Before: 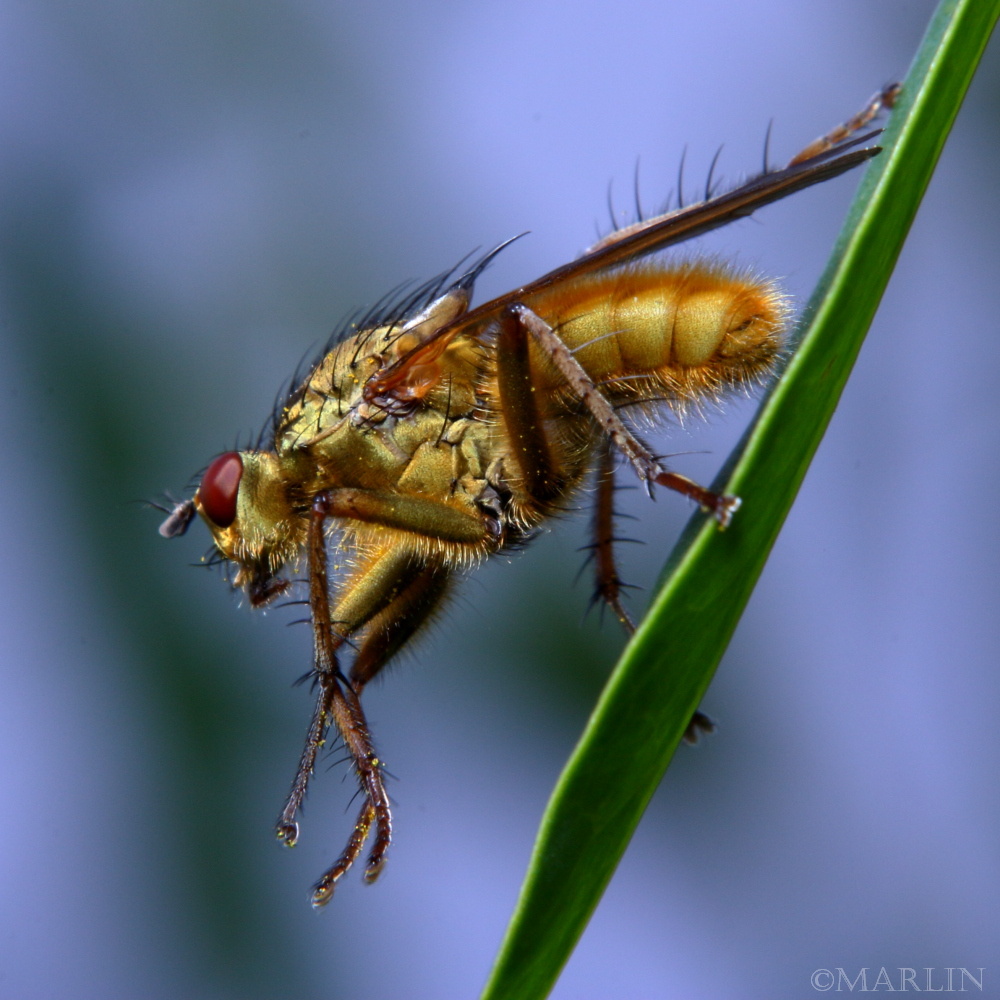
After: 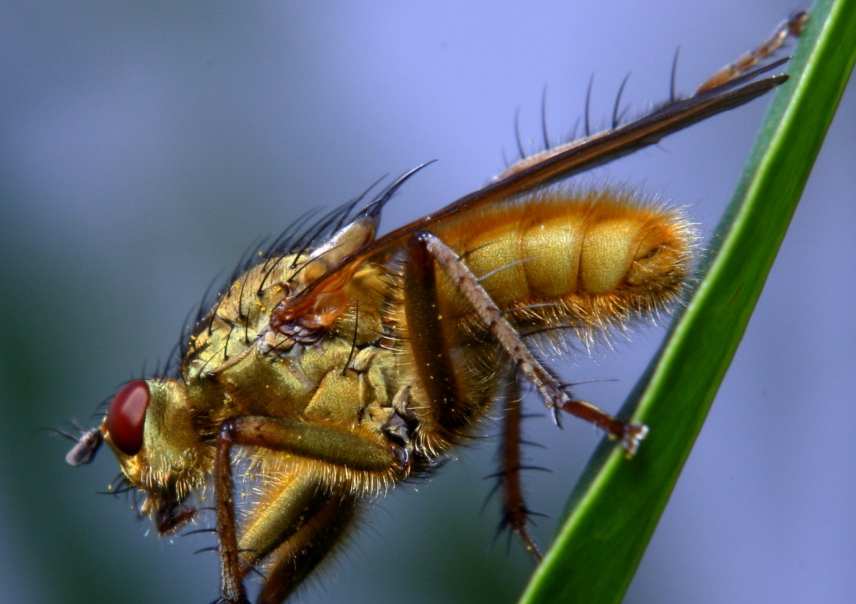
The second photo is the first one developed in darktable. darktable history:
white balance: emerald 1
crop and rotate: left 9.345%, top 7.22%, right 4.982%, bottom 32.331%
